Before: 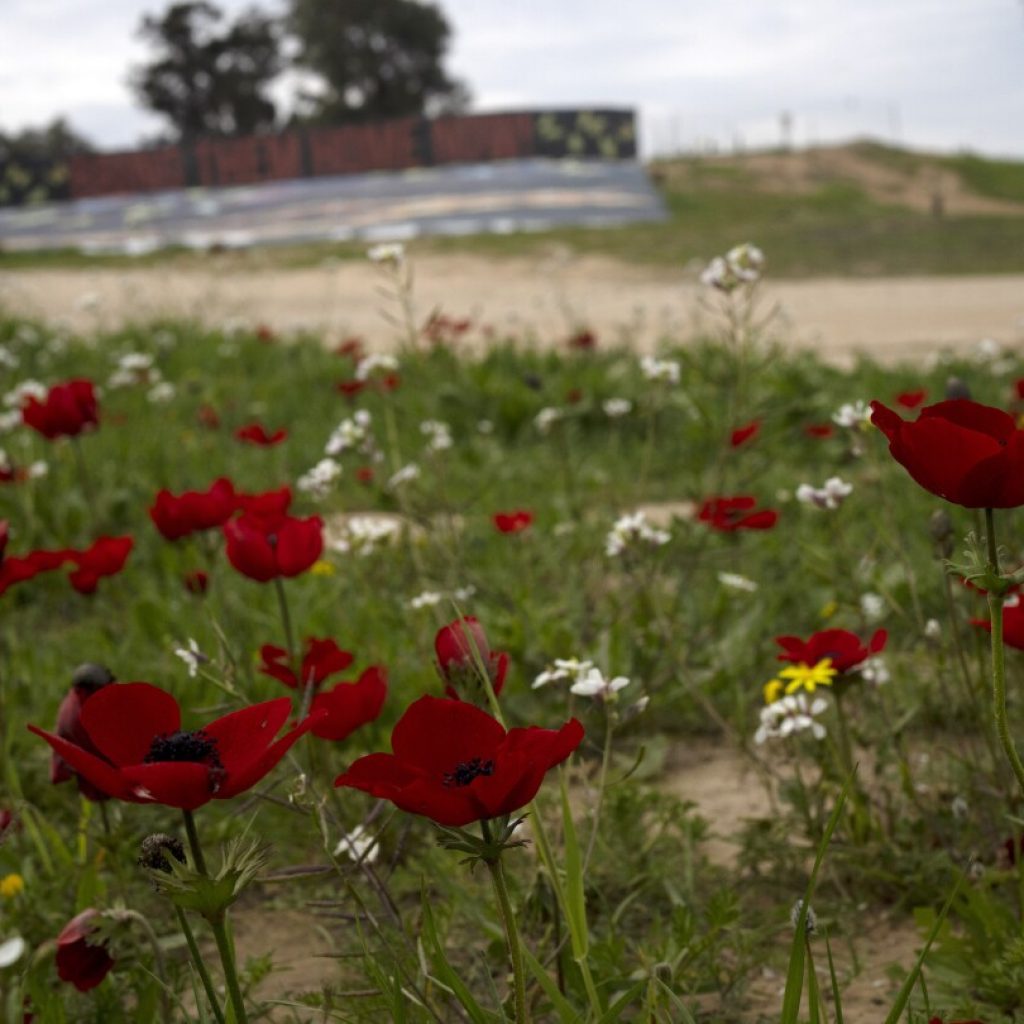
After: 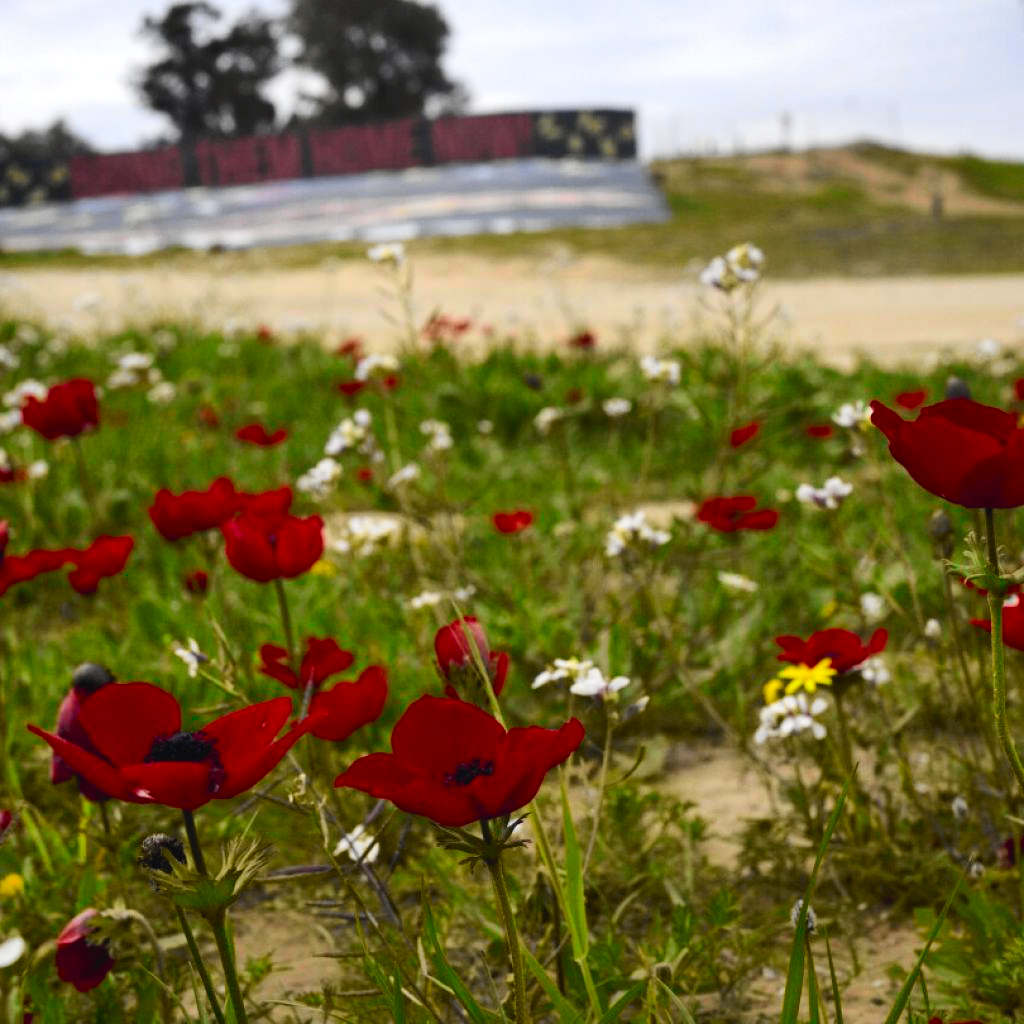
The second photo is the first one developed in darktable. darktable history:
shadows and highlights: soften with gaussian
tone curve: curves: ch0 [(0, 0.023) (0.103, 0.087) (0.295, 0.297) (0.445, 0.531) (0.553, 0.665) (0.735, 0.843) (0.994, 1)]; ch1 [(0, 0) (0.427, 0.346) (0.456, 0.426) (0.484, 0.494) (0.509, 0.505) (0.535, 0.56) (0.581, 0.632) (0.646, 0.715) (1, 1)]; ch2 [(0, 0) (0.369, 0.388) (0.449, 0.431) (0.501, 0.495) (0.533, 0.518) (0.572, 0.612) (0.677, 0.752) (1, 1)], color space Lab, independent channels, preserve colors none
